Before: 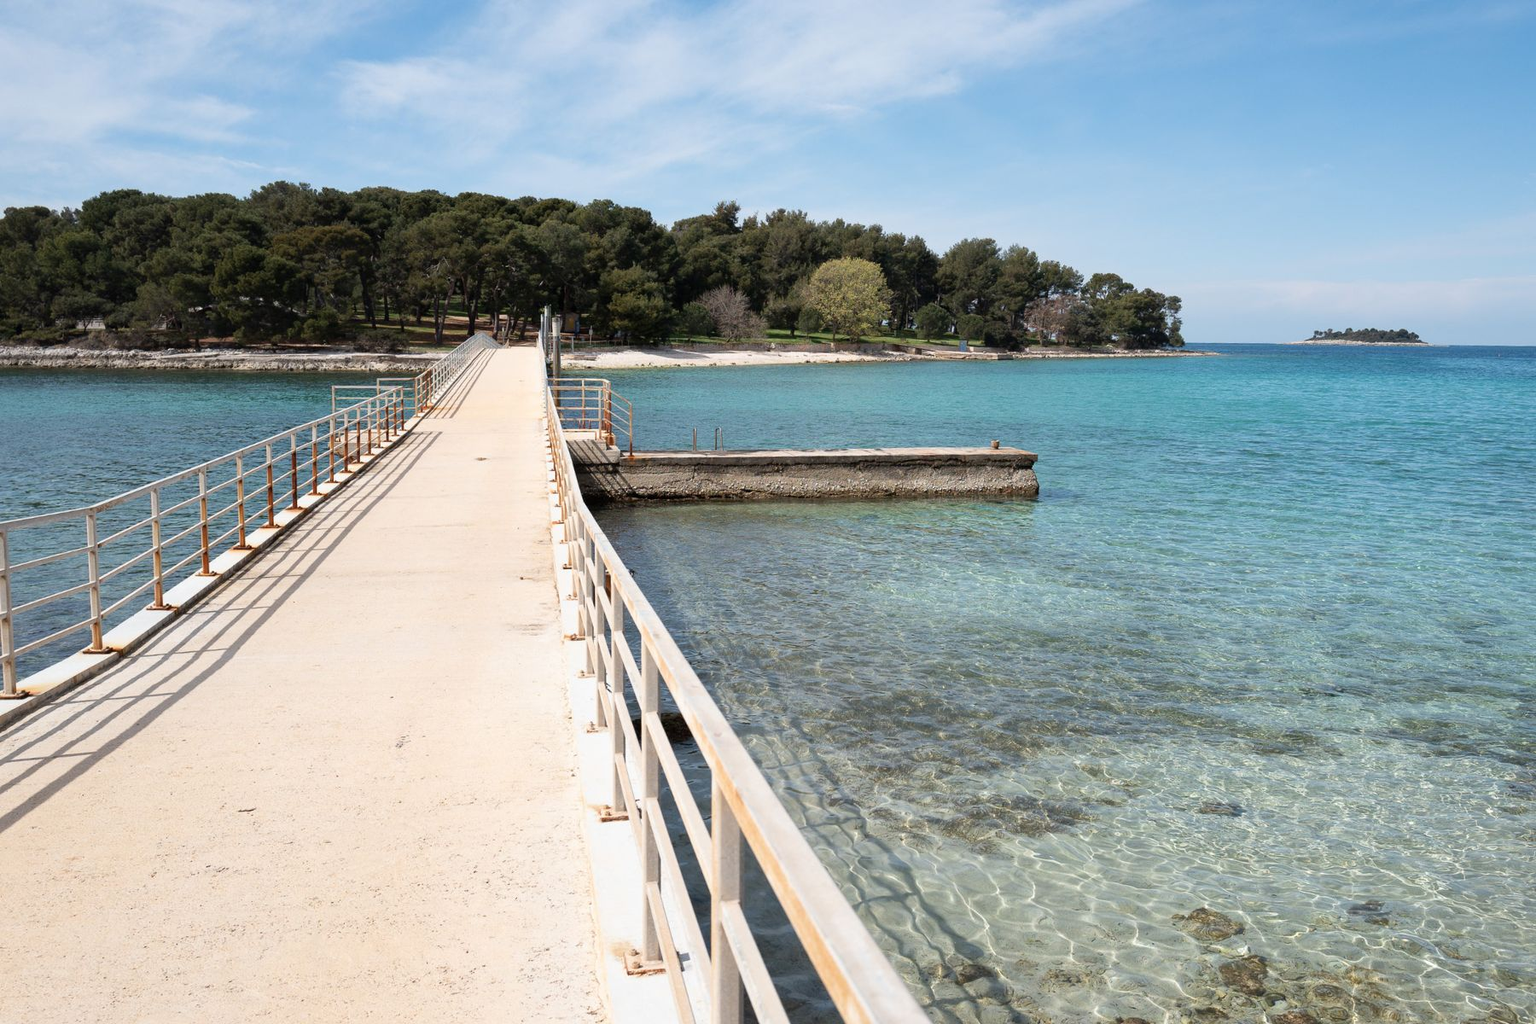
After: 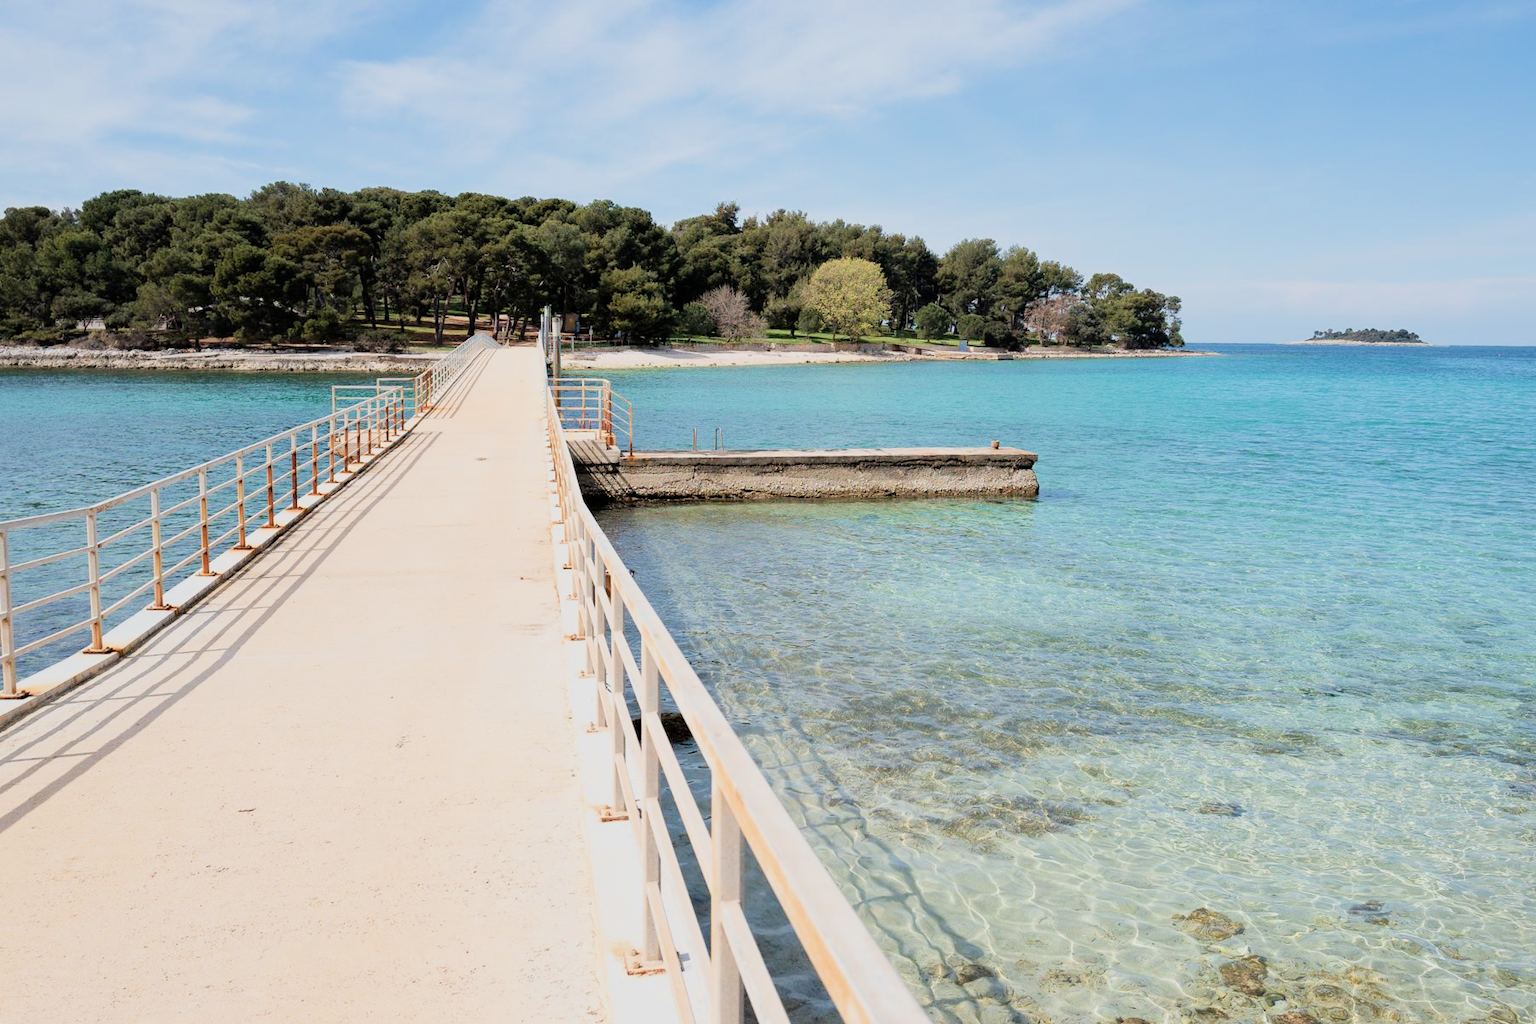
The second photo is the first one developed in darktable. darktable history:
exposure: black level correction 0, exposure 0.894 EV, compensate highlight preservation false
velvia: on, module defaults
filmic rgb: black relative exposure -6.97 EV, white relative exposure 5.59 EV, hardness 2.86
